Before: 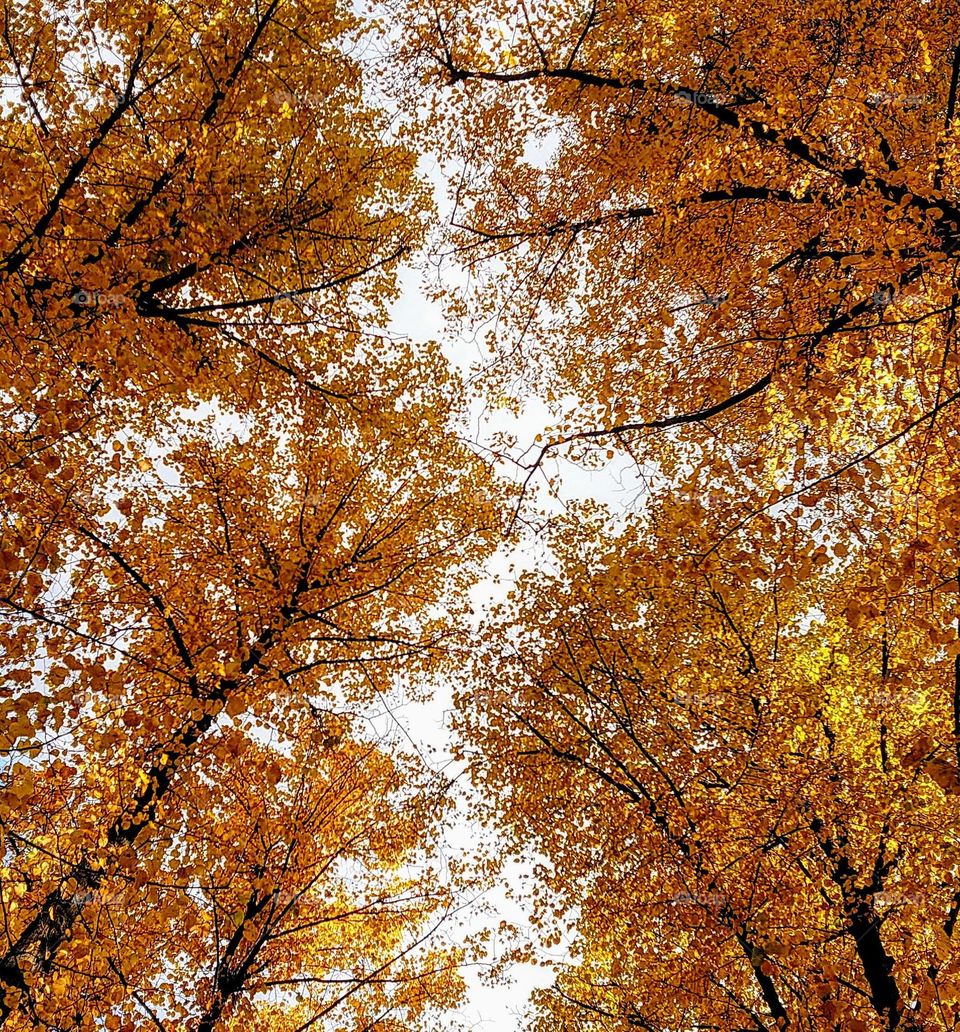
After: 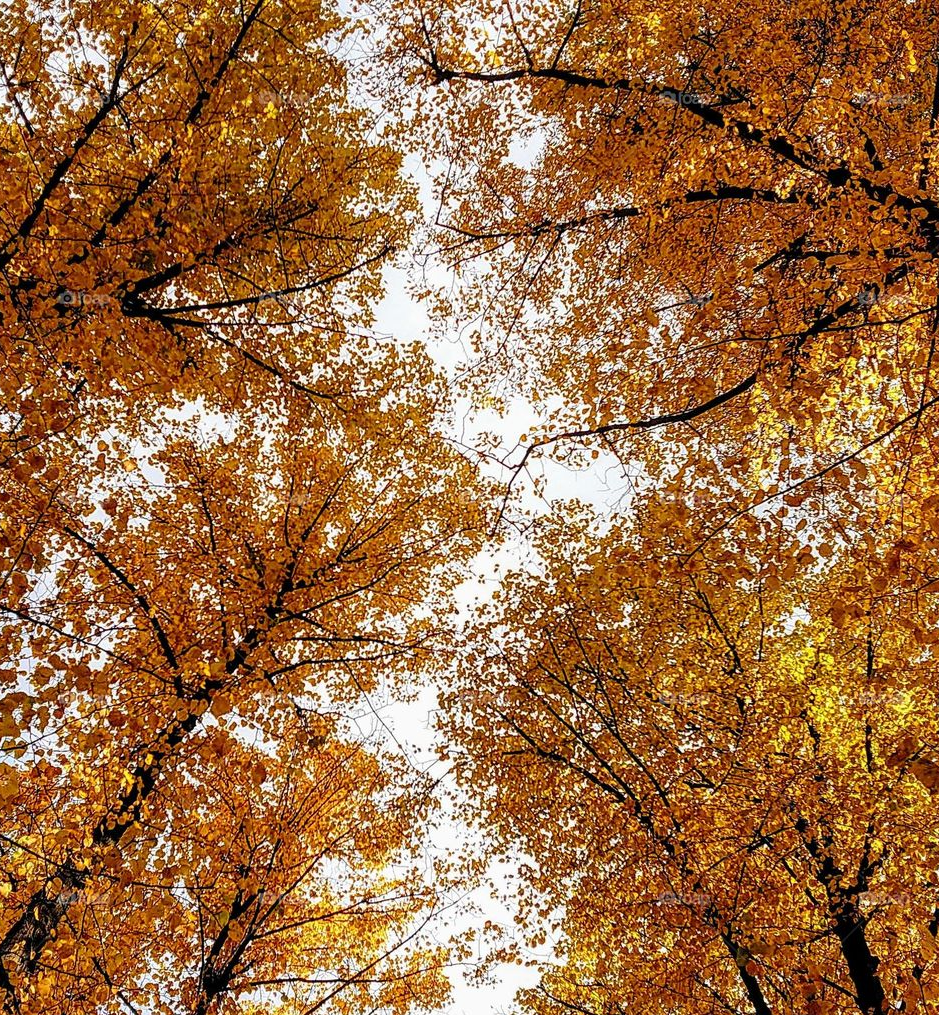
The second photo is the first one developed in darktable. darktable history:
crop and rotate: left 1.567%, right 0.62%, bottom 1.618%
